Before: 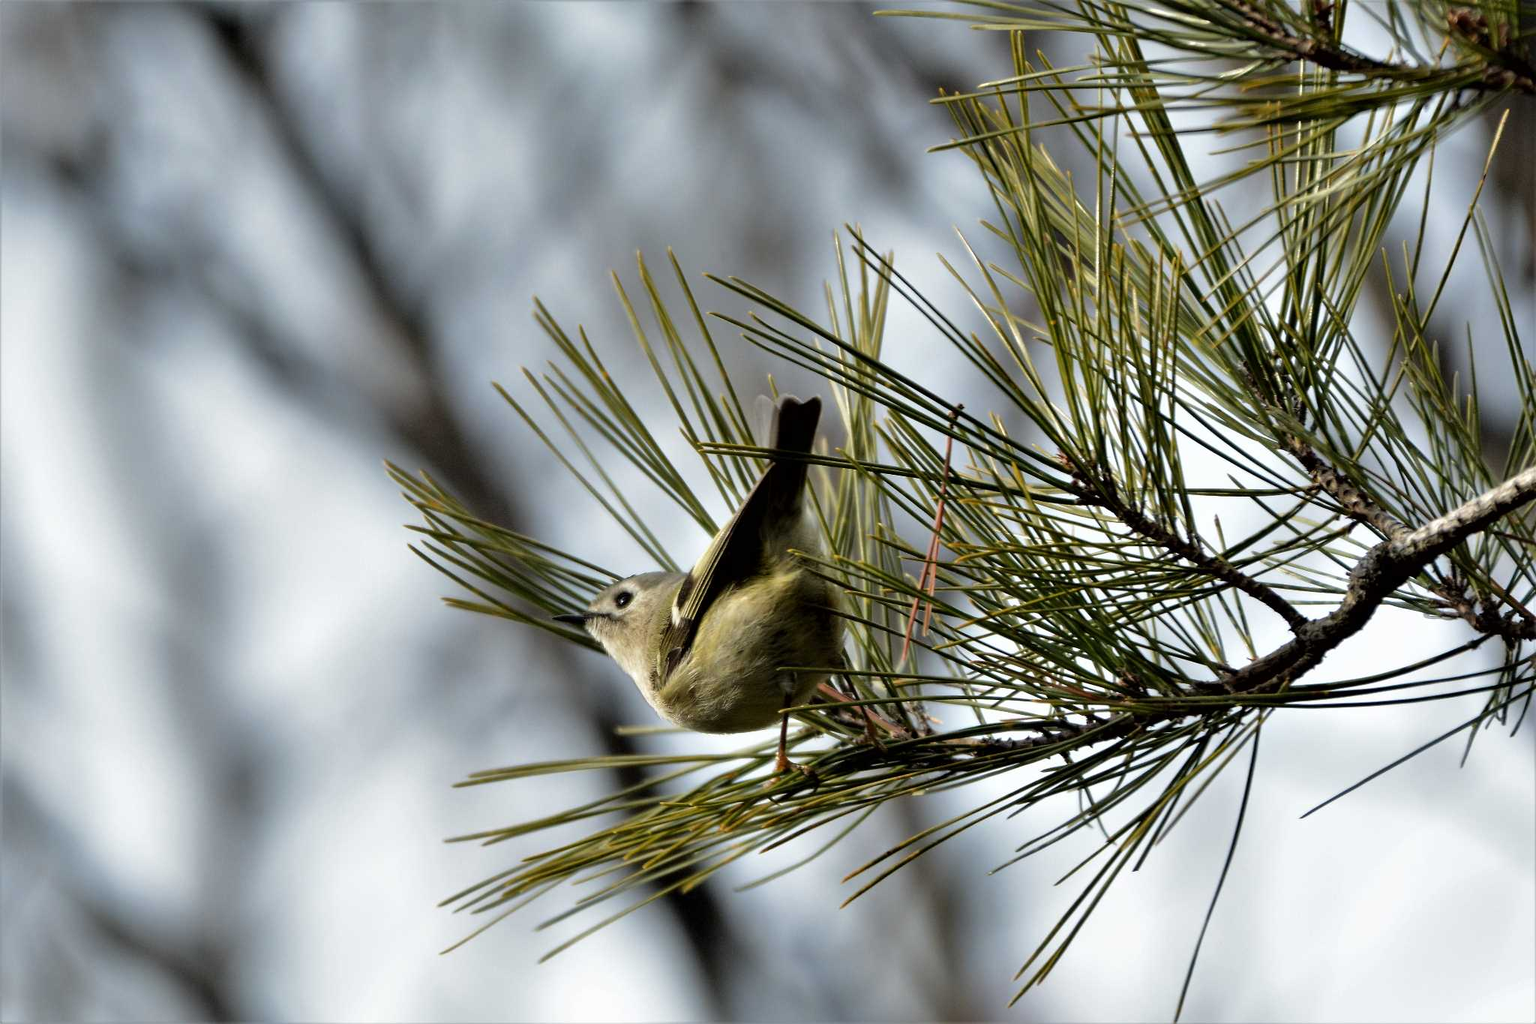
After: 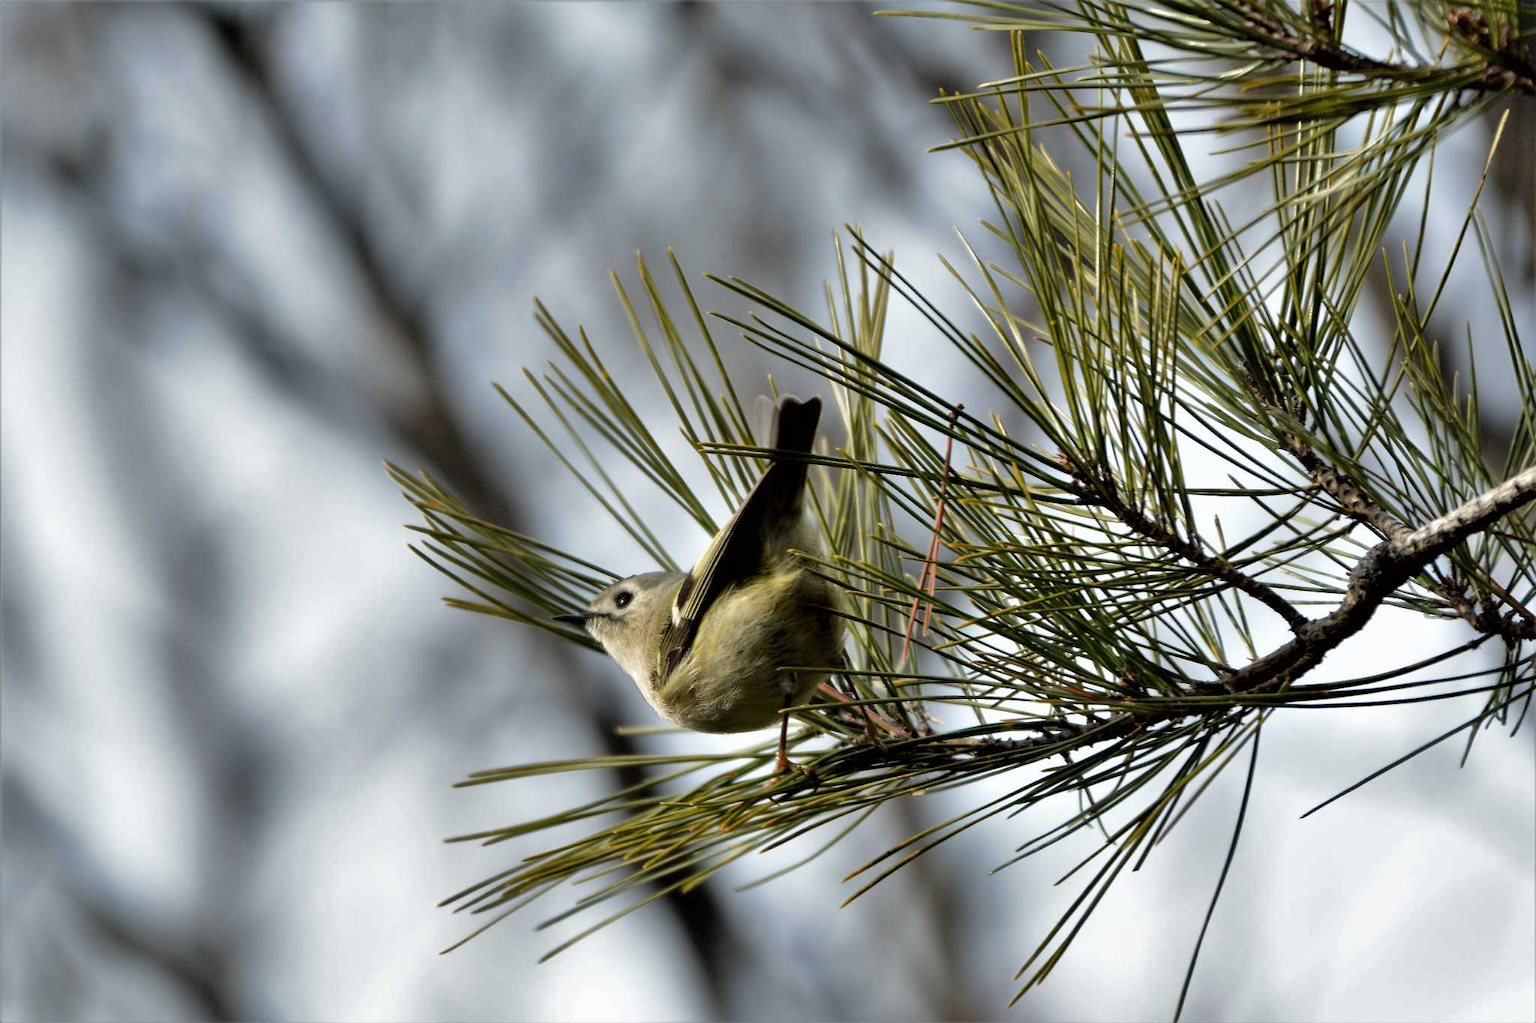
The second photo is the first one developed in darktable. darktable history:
shadows and highlights: highlights color adjustment 0%, low approximation 0.01, soften with gaussian
